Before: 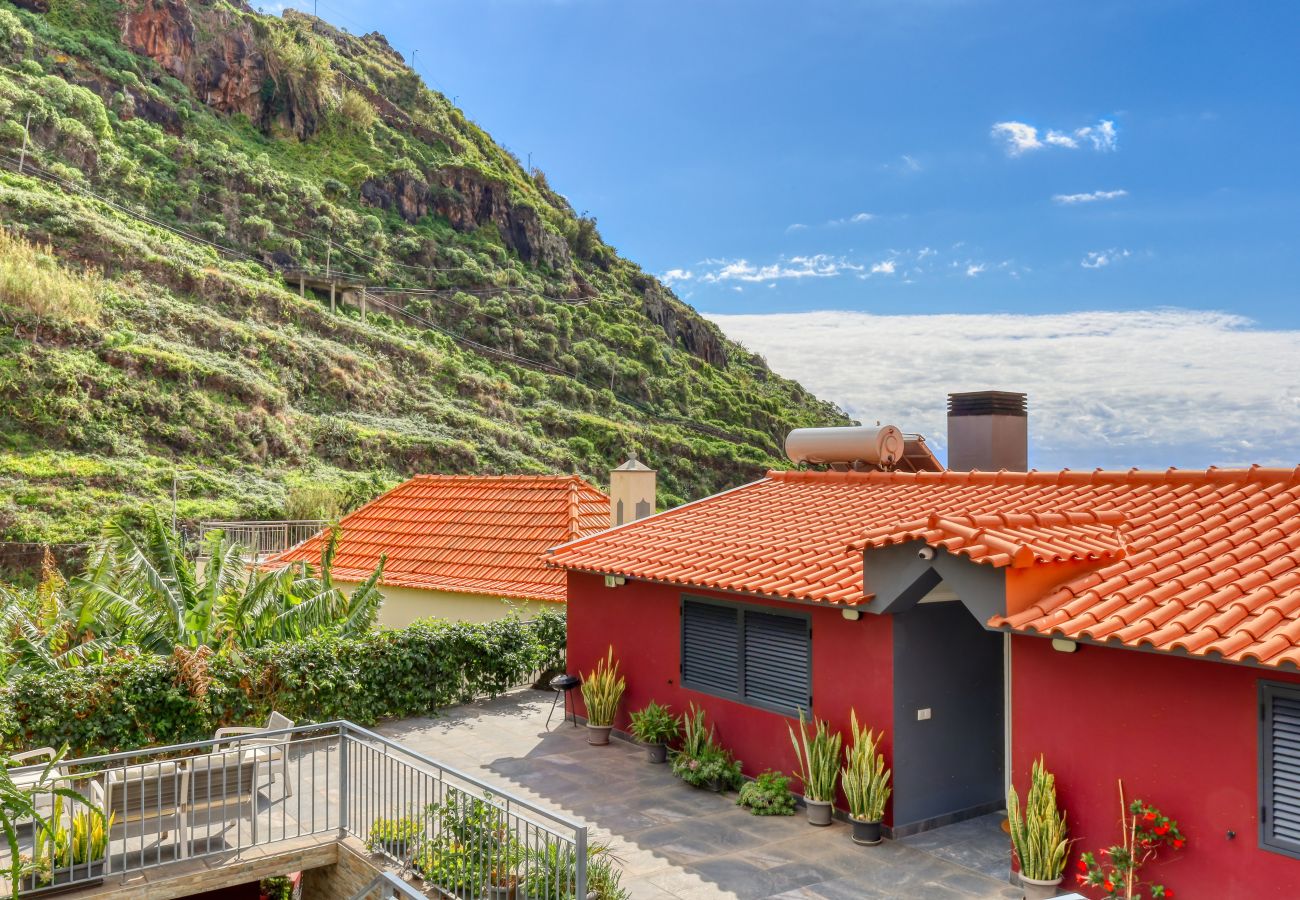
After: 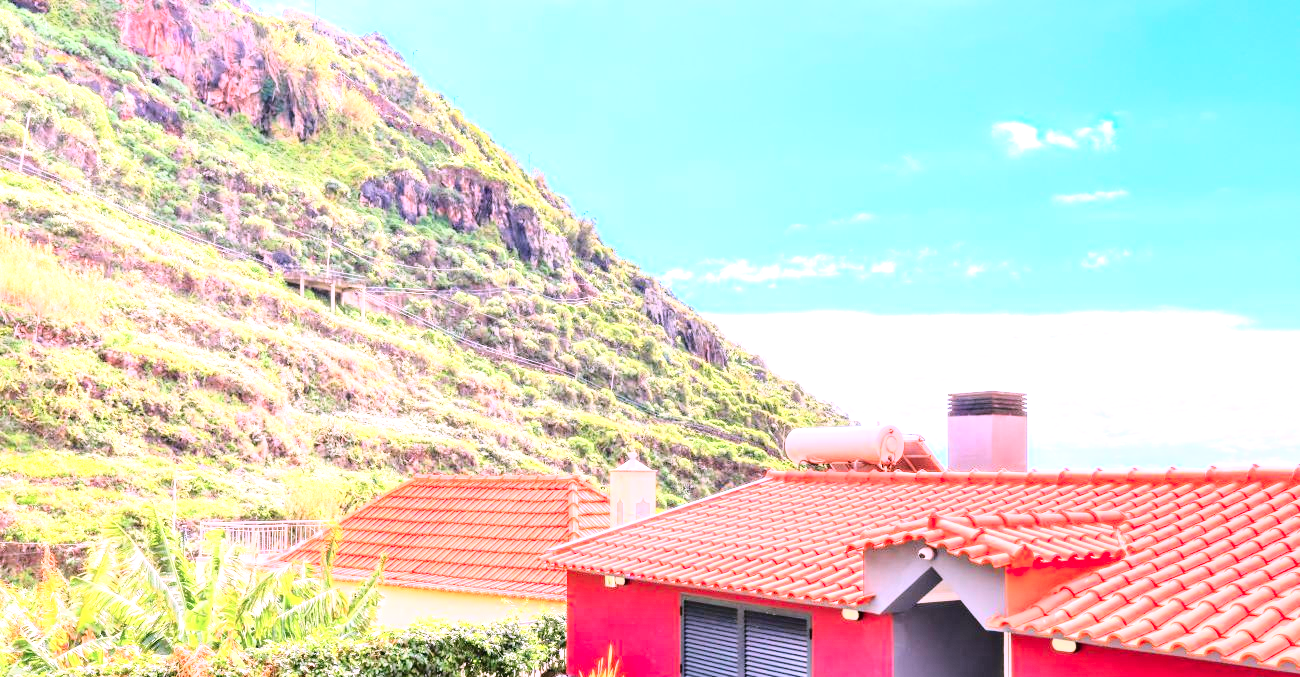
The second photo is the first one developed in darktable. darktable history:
crop: bottom 24.722%
contrast brightness saturation: contrast 0.105, brightness 0.035, saturation 0.092
exposure: black level correction 0, exposure 1.462 EV, compensate highlight preservation false
base curve: curves: ch0 [(0, 0) (0.028, 0.03) (0.121, 0.232) (0.46, 0.748) (0.859, 0.968) (1, 1)]
color correction: highlights a* 16.03, highlights b* -20.35
